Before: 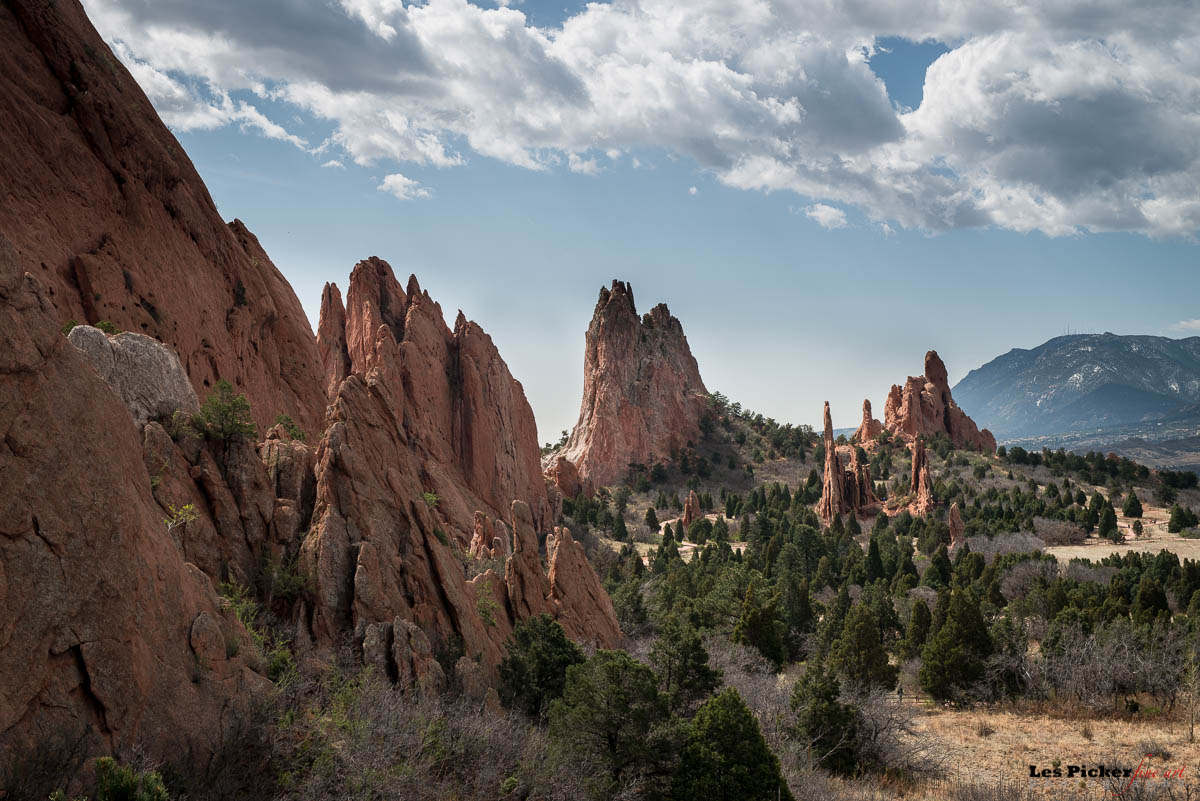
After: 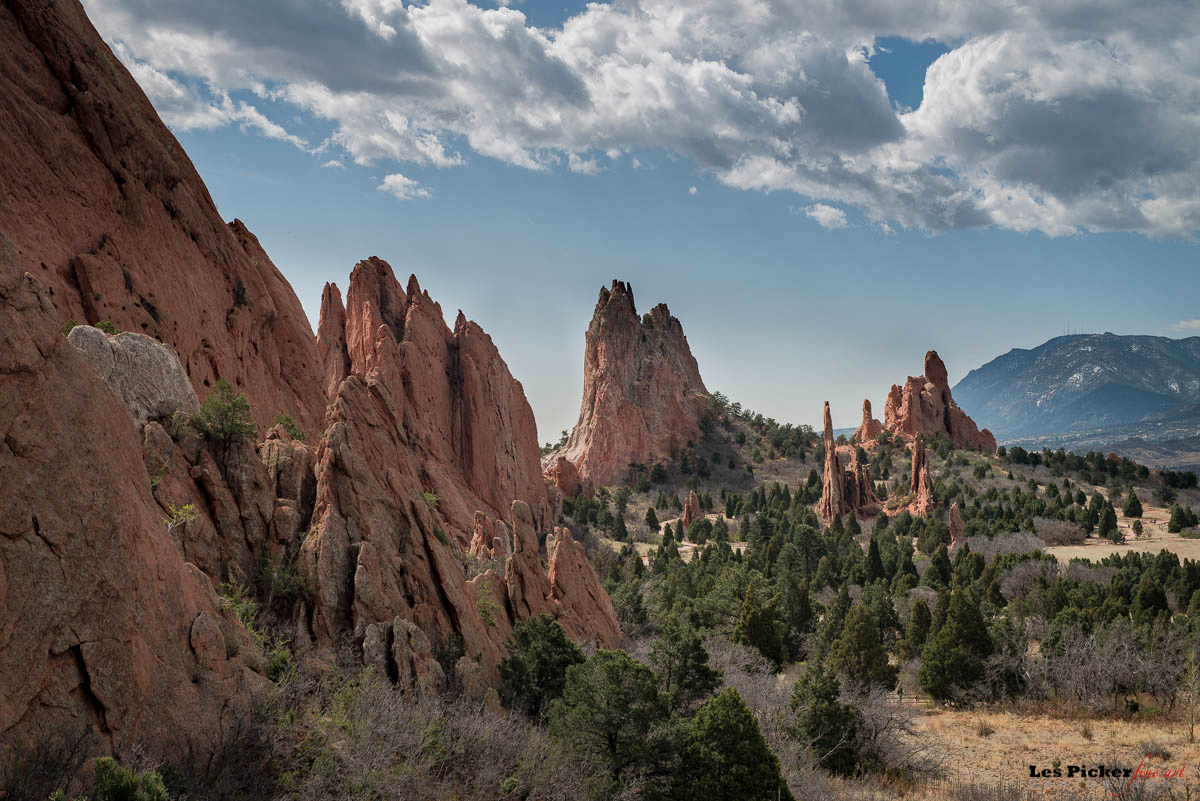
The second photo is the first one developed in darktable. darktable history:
haze removal: compatibility mode true, adaptive false
exposure: black level correction 0, compensate highlight preservation false
shadows and highlights: shadows 39.94, highlights -59.94
